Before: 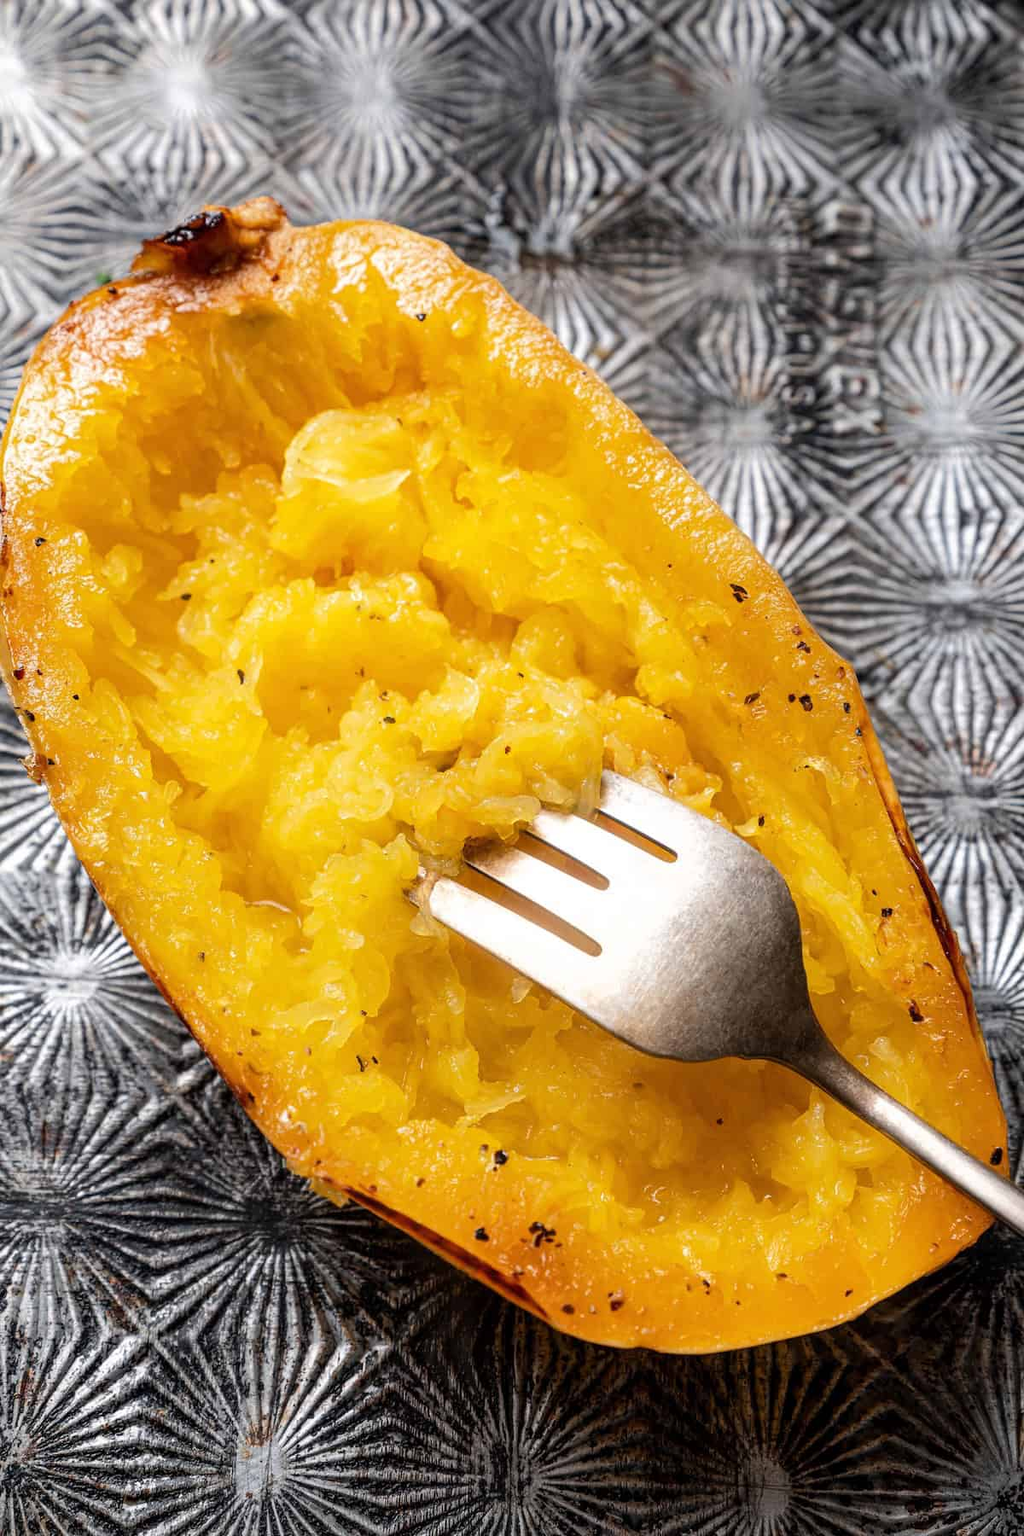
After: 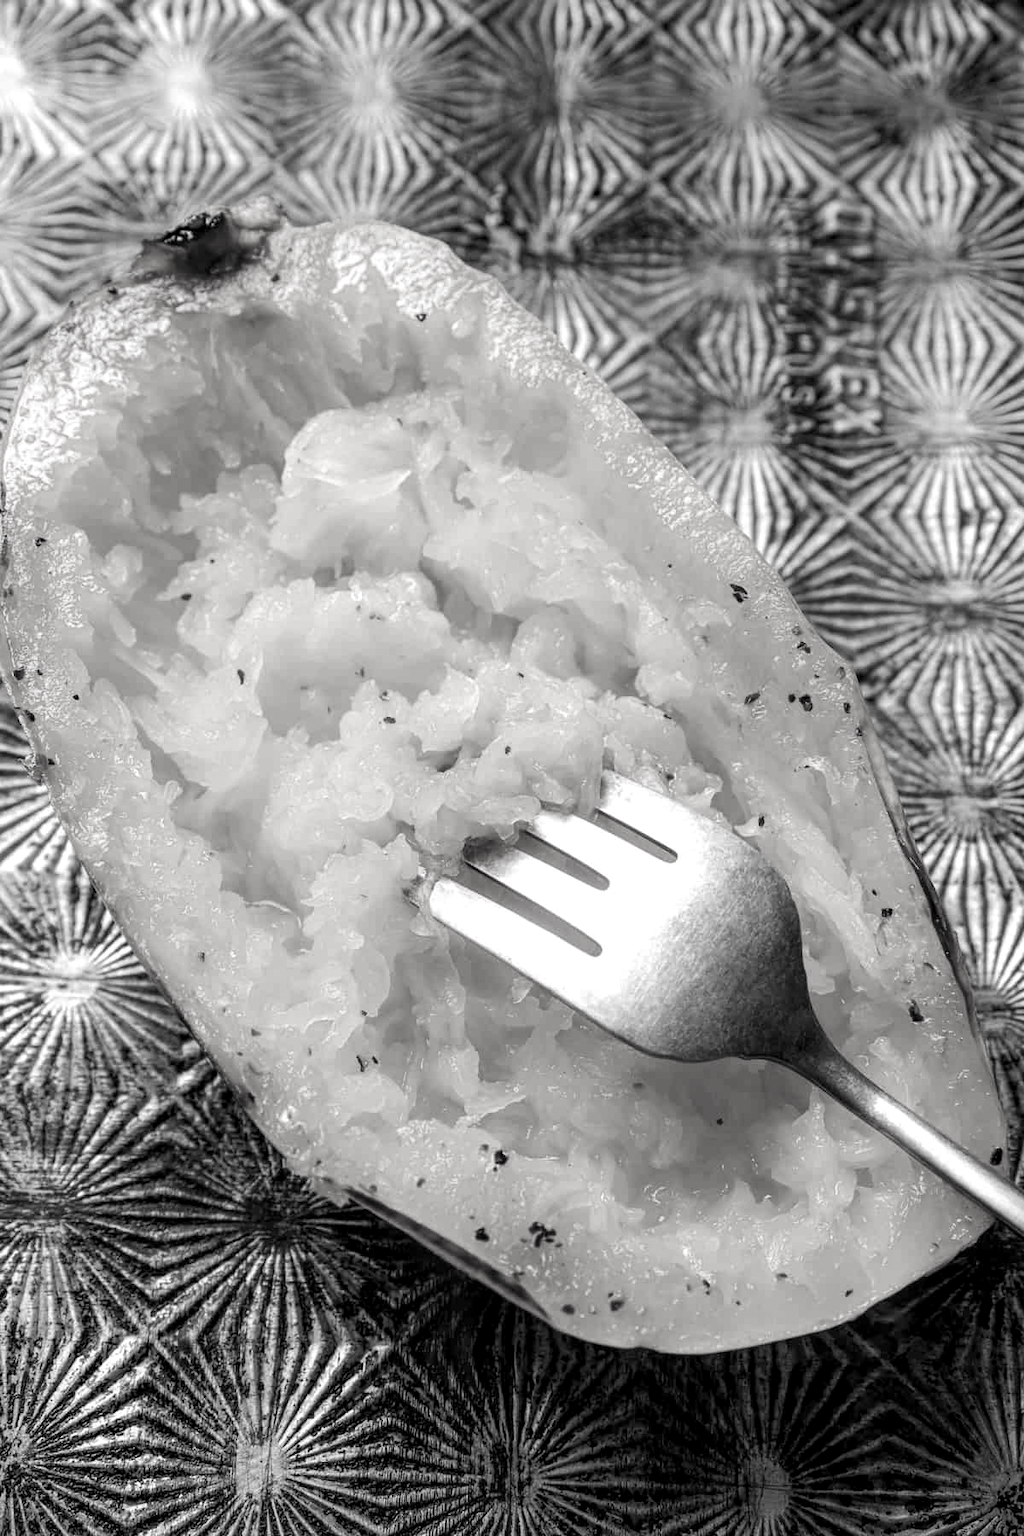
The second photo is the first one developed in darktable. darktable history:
contrast brightness saturation: saturation -0.987
local contrast: highlights 107%, shadows 100%, detail 120%, midtone range 0.2
